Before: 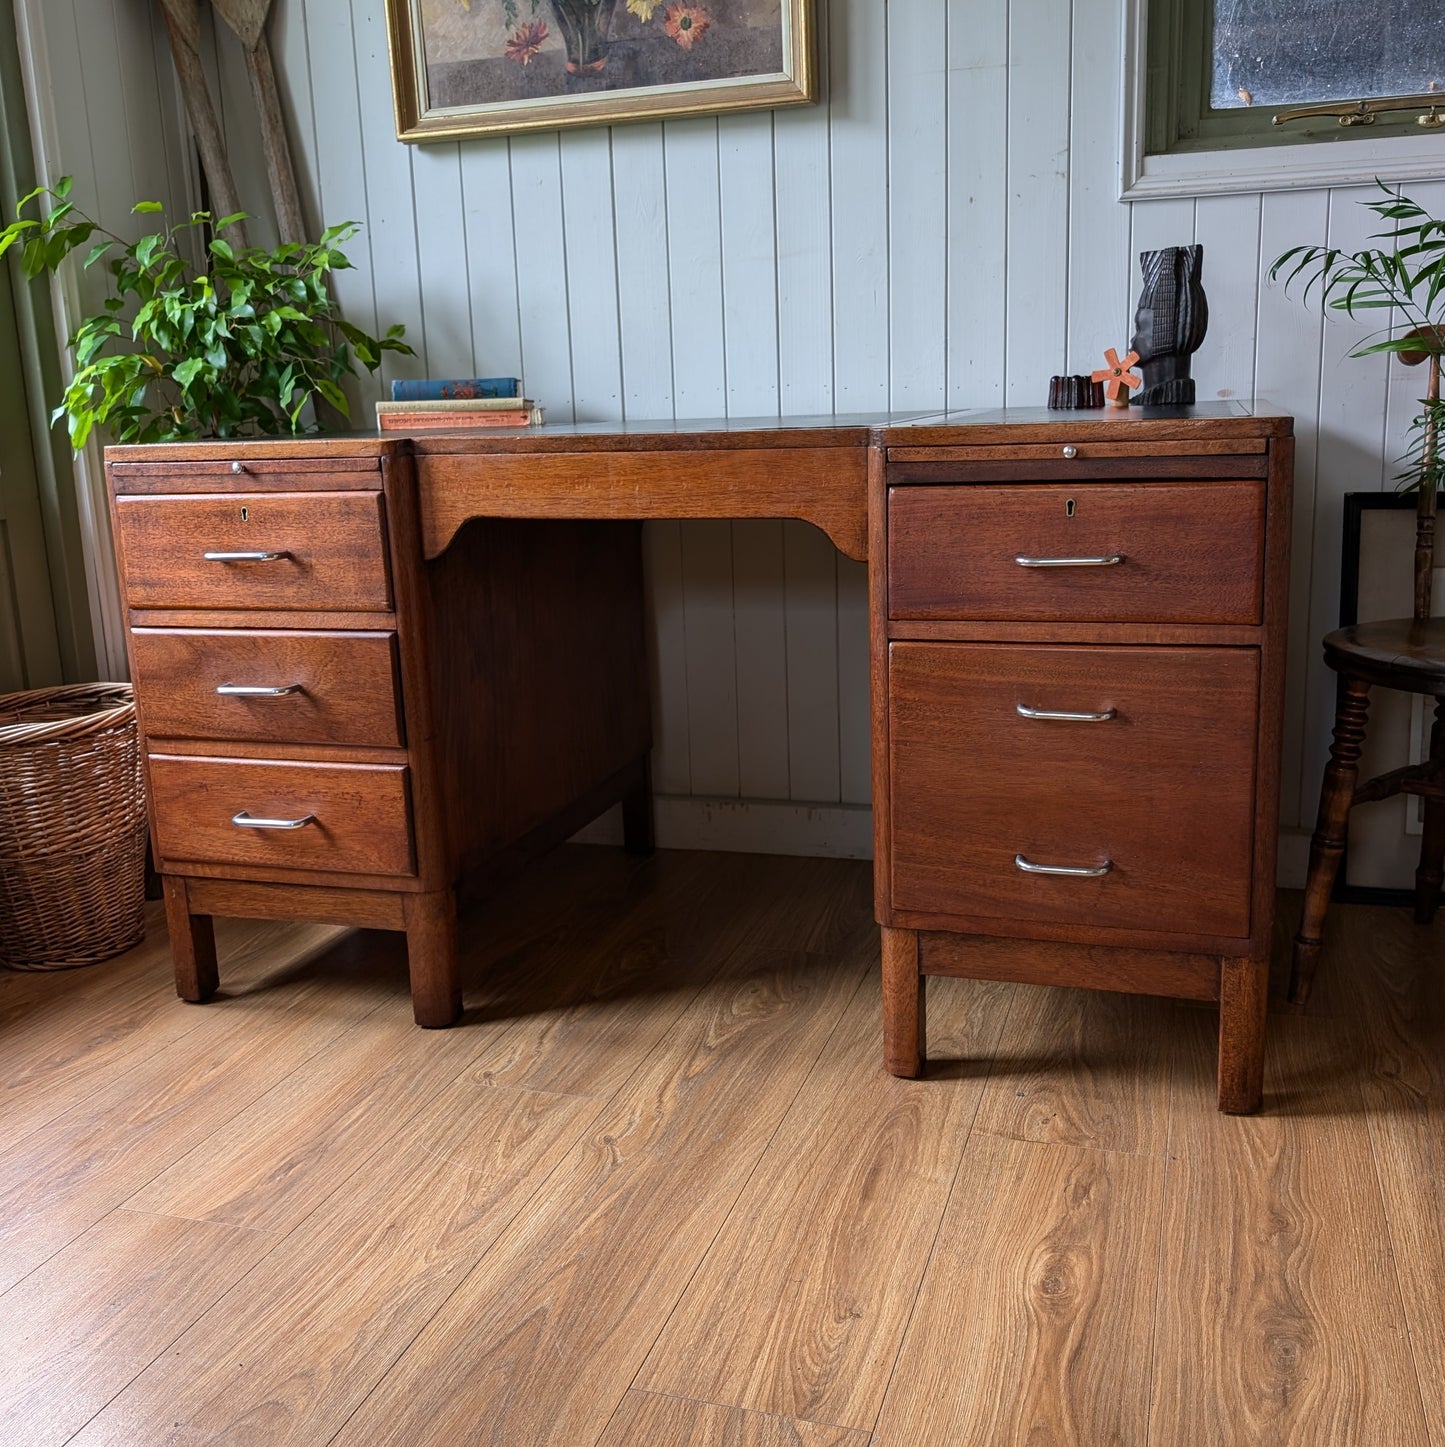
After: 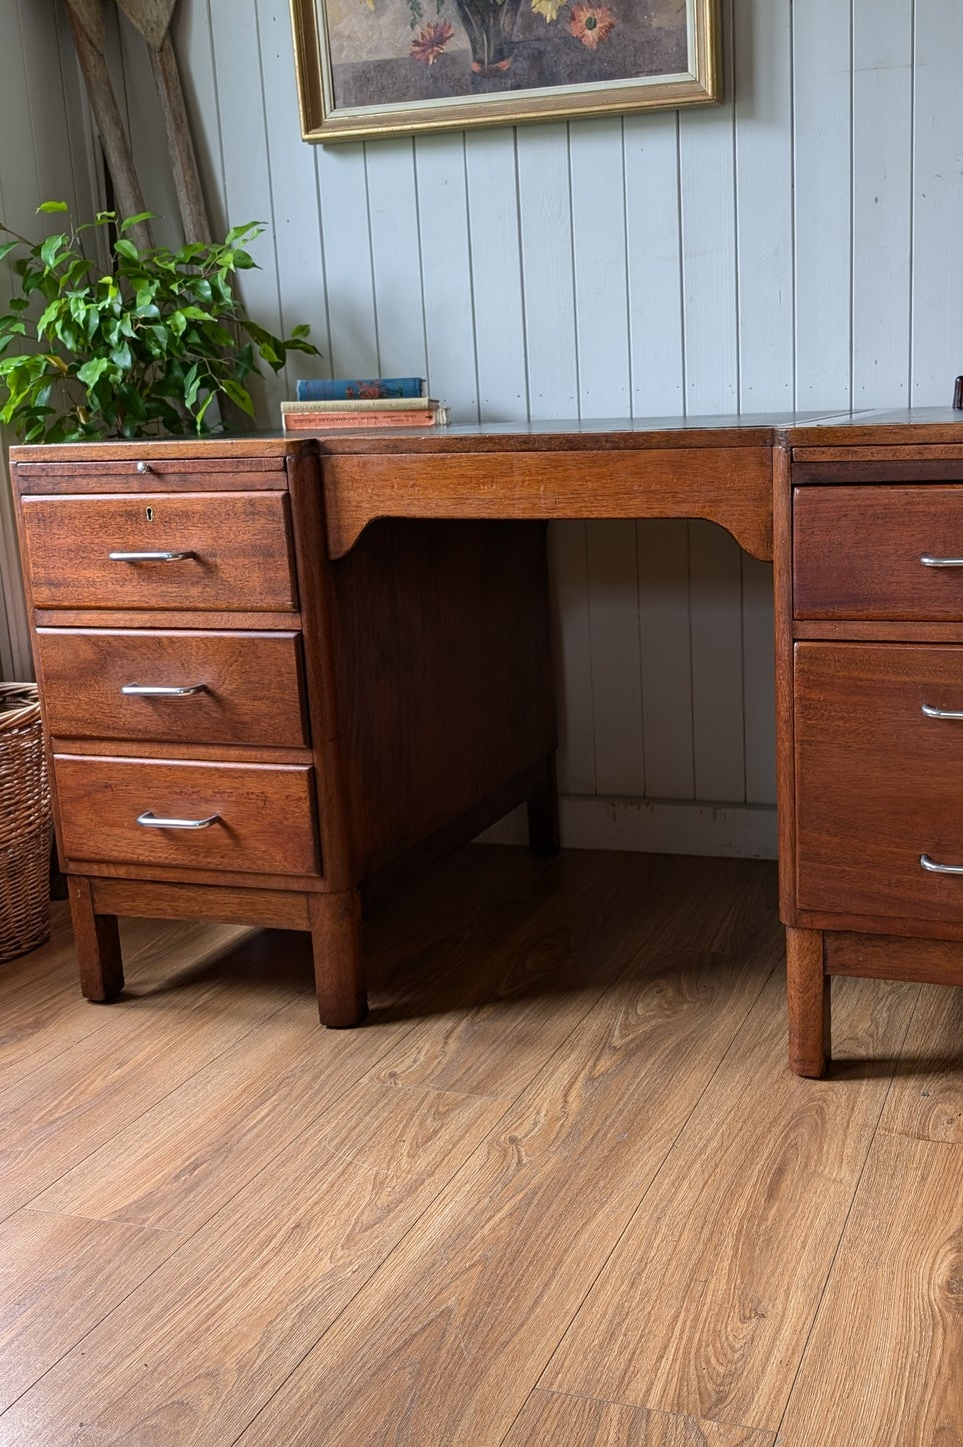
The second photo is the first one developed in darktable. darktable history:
crop and rotate: left 6.617%, right 26.717%
white balance: red 1, blue 1
